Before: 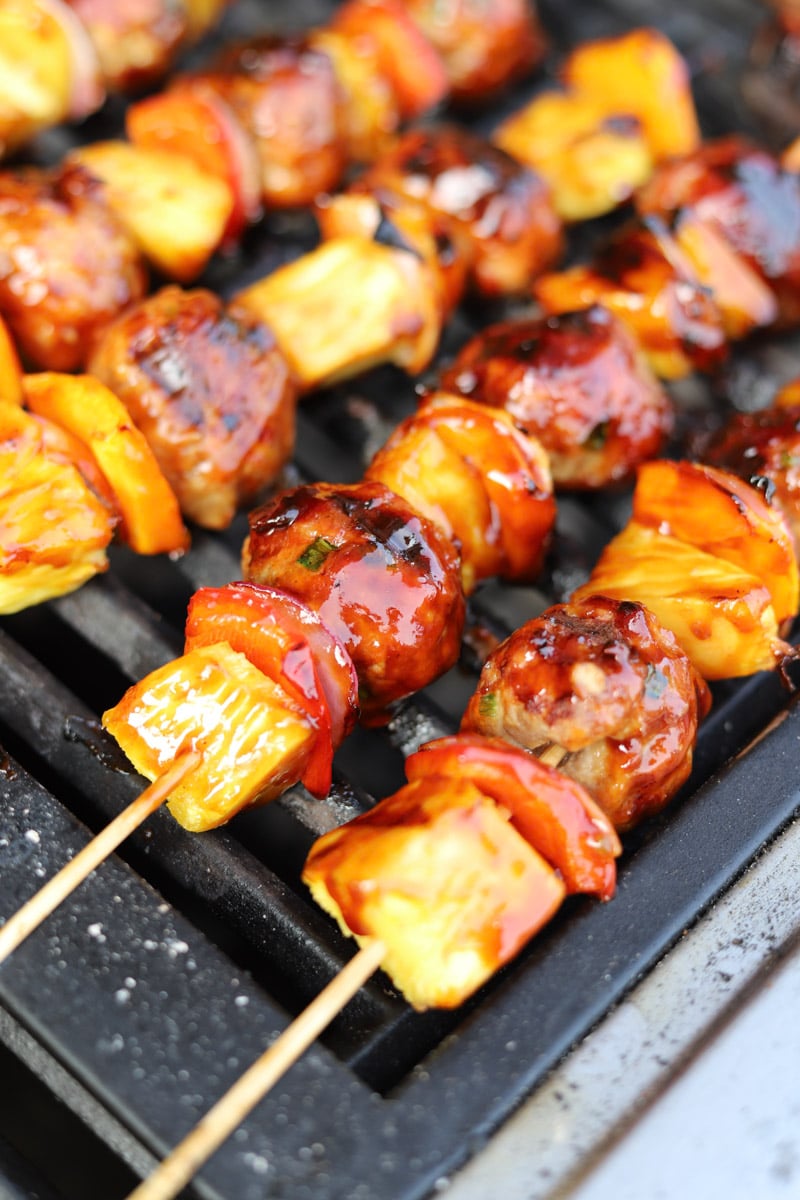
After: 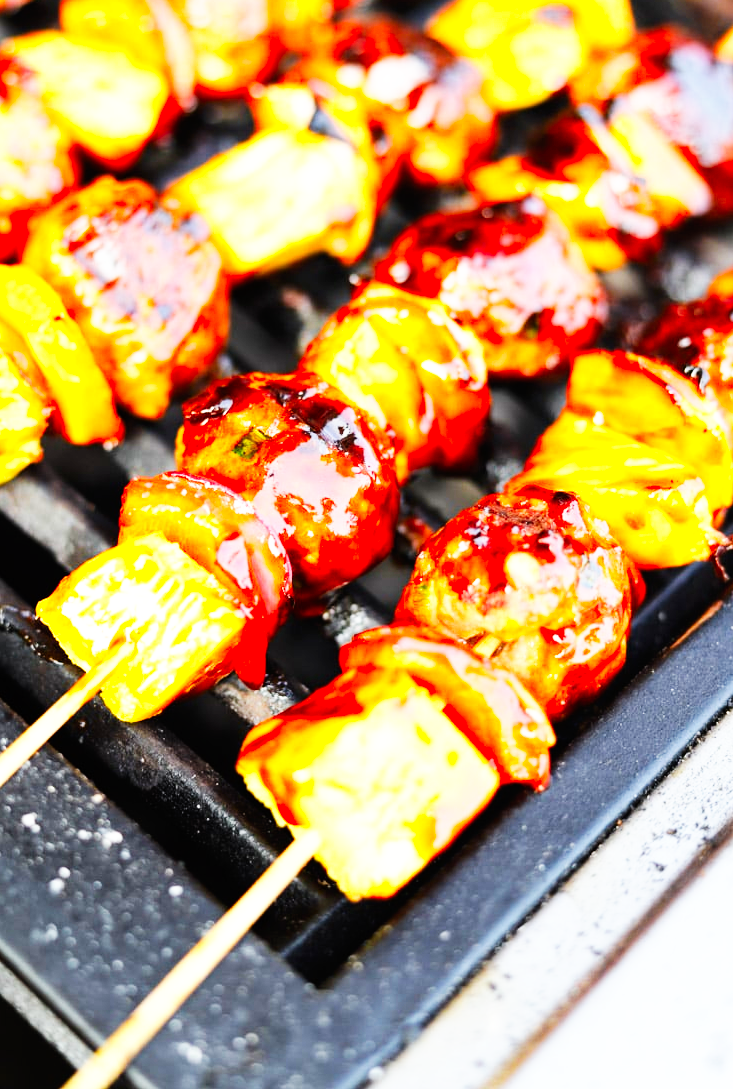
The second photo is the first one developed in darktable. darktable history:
crop and rotate: left 8.262%, top 9.226%
color zones: curves: ch0 [(0.224, 0.526) (0.75, 0.5)]; ch1 [(0.055, 0.526) (0.224, 0.761) (0.377, 0.526) (0.75, 0.5)]
base curve: curves: ch0 [(0, 0) (0.007, 0.004) (0.027, 0.03) (0.046, 0.07) (0.207, 0.54) (0.442, 0.872) (0.673, 0.972) (1, 1)], preserve colors none
